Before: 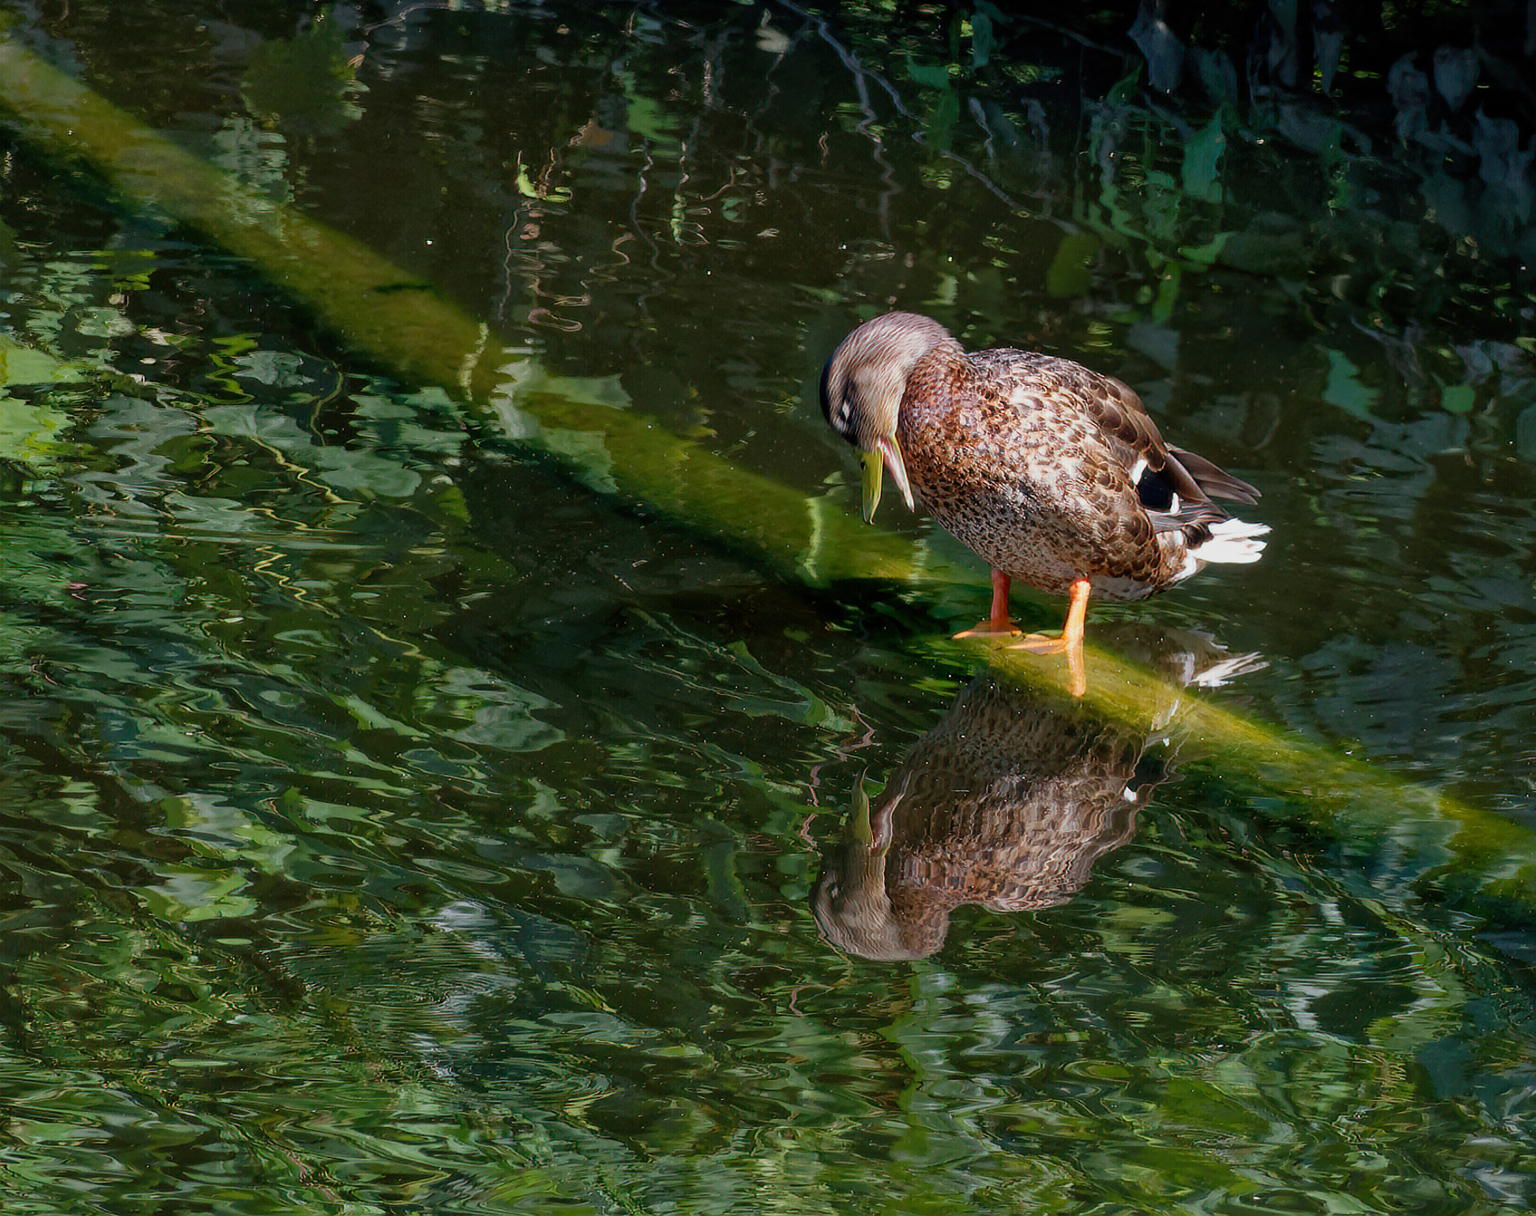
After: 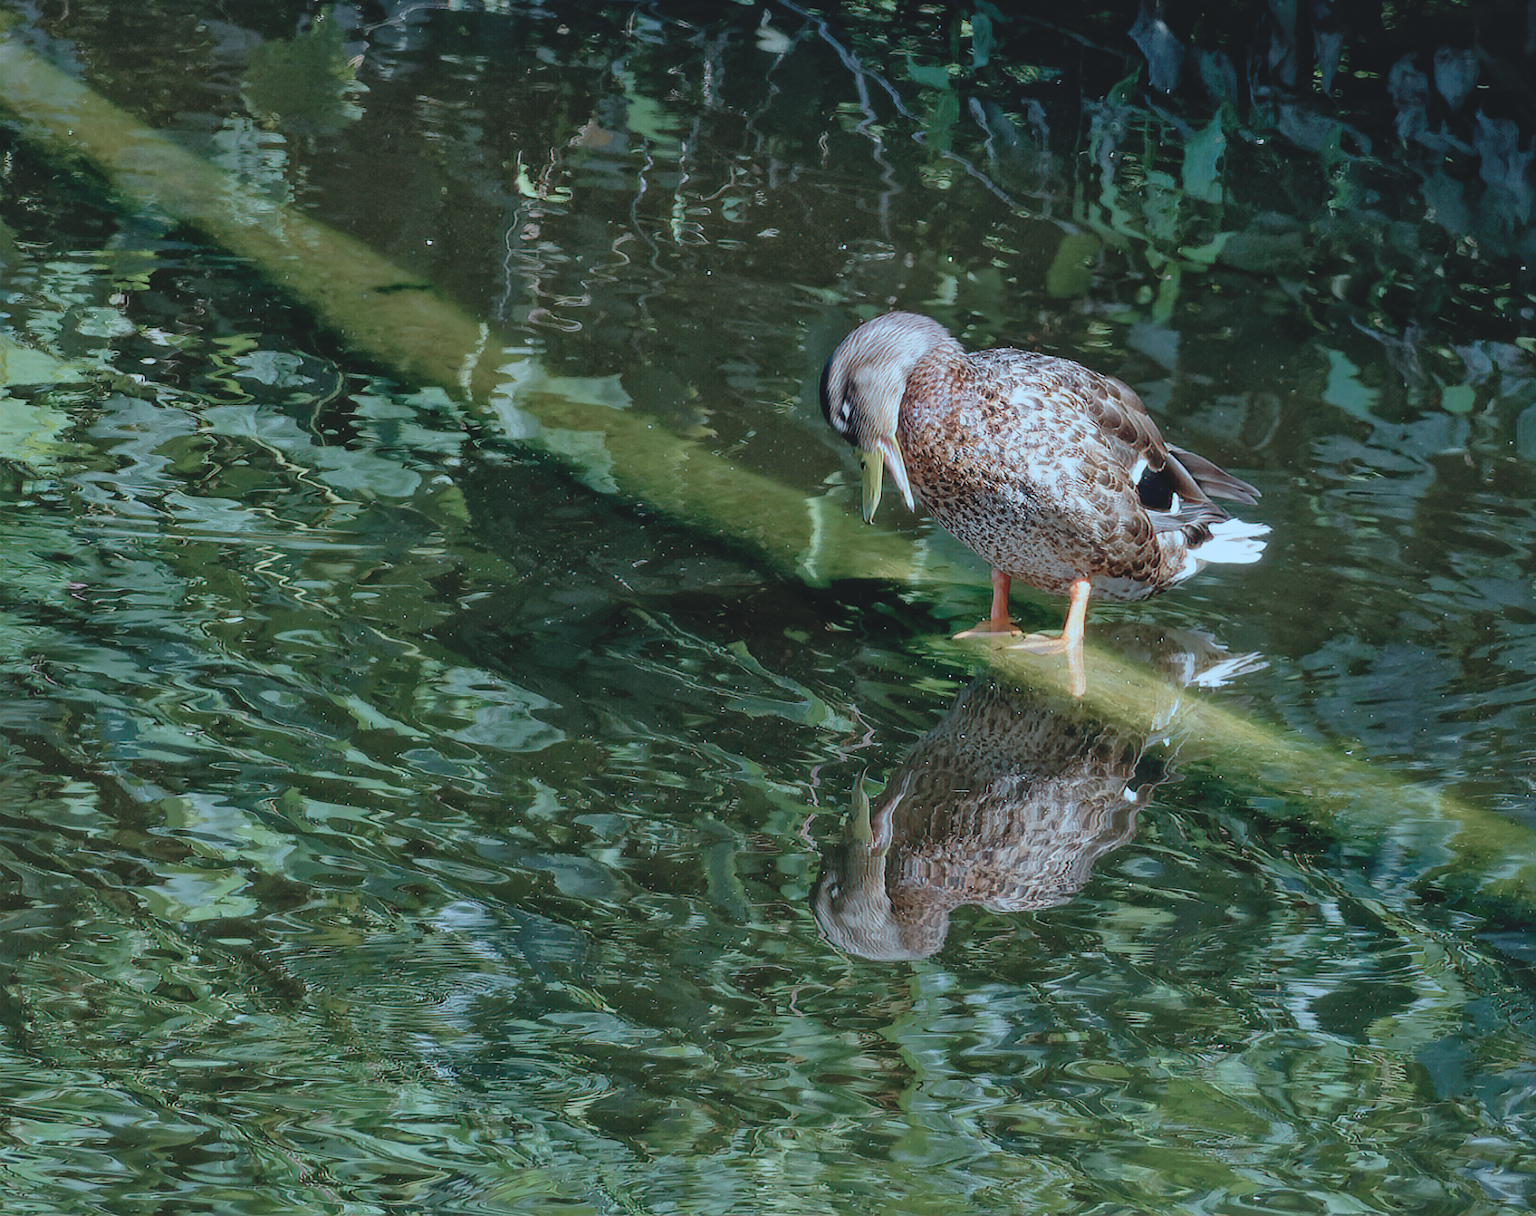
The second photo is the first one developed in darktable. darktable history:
local contrast: mode bilateral grid, contrast 21, coarseness 51, detail 119%, midtone range 0.2
color correction: highlights a* -10.48, highlights b* -18.91
contrast brightness saturation: contrast -0.27, saturation -0.424
tone curve: curves: ch0 [(0, 0.013) (0.129, 0.1) (0.327, 0.382) (0.489, 0.573) (0.66, 0.748) (0.858, 0.926) (1, 0.977)]; ch1 [(0, 0) (0.353, 0.344) (0.45, 0.46) (0.498, 0.498) (0.521, 0.512) (0.563, 0.559) (0.592, 0.585) (0.647, 0.68) (1, 1)]; ch2 [(0, 0) (0.333, 0.346) (0.375, 0.375) (0.427, 0.44) (0.476, 0.492) (0.511, 0.508) (0.528, 0.533) (0.579, 0.61) (0.612, 0.644) (0.66, 0.715) (1, 1)], preserve colors none
